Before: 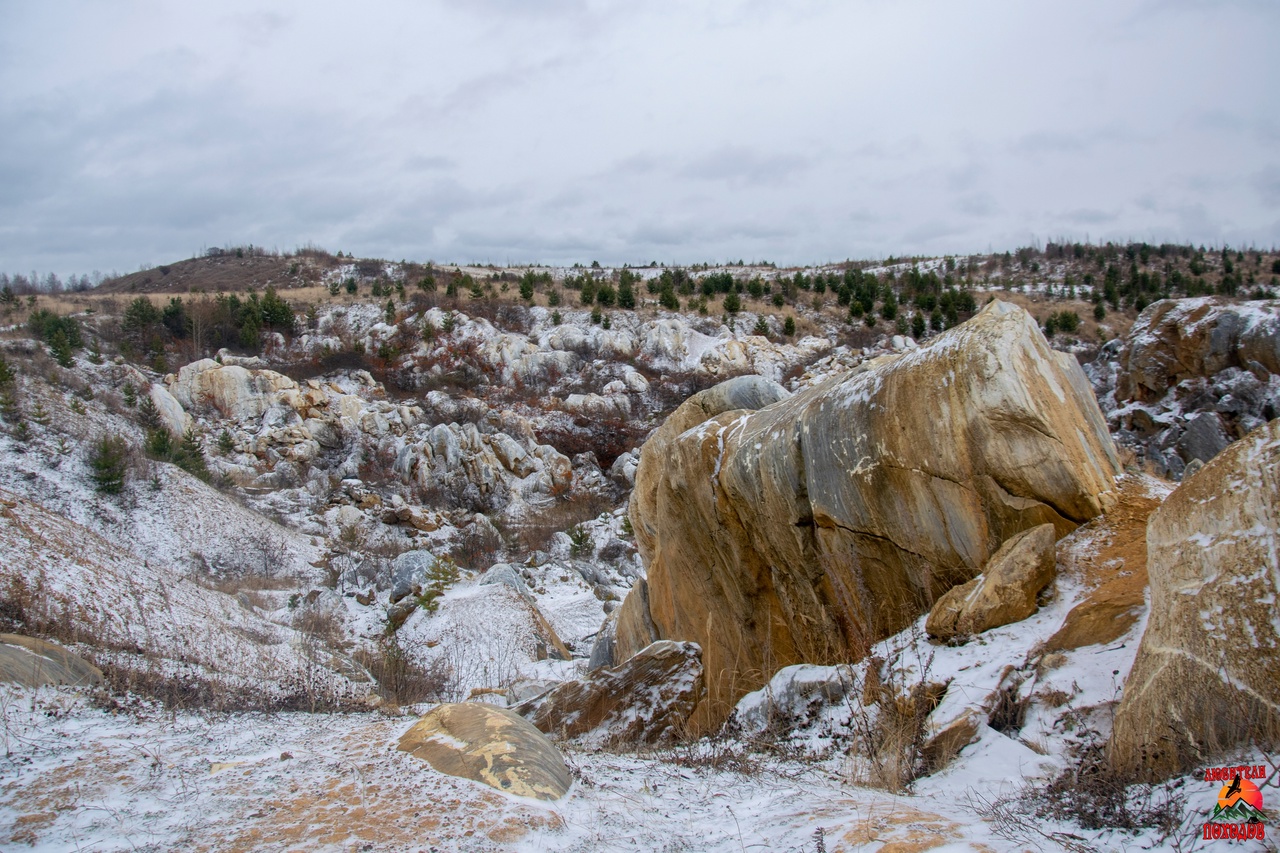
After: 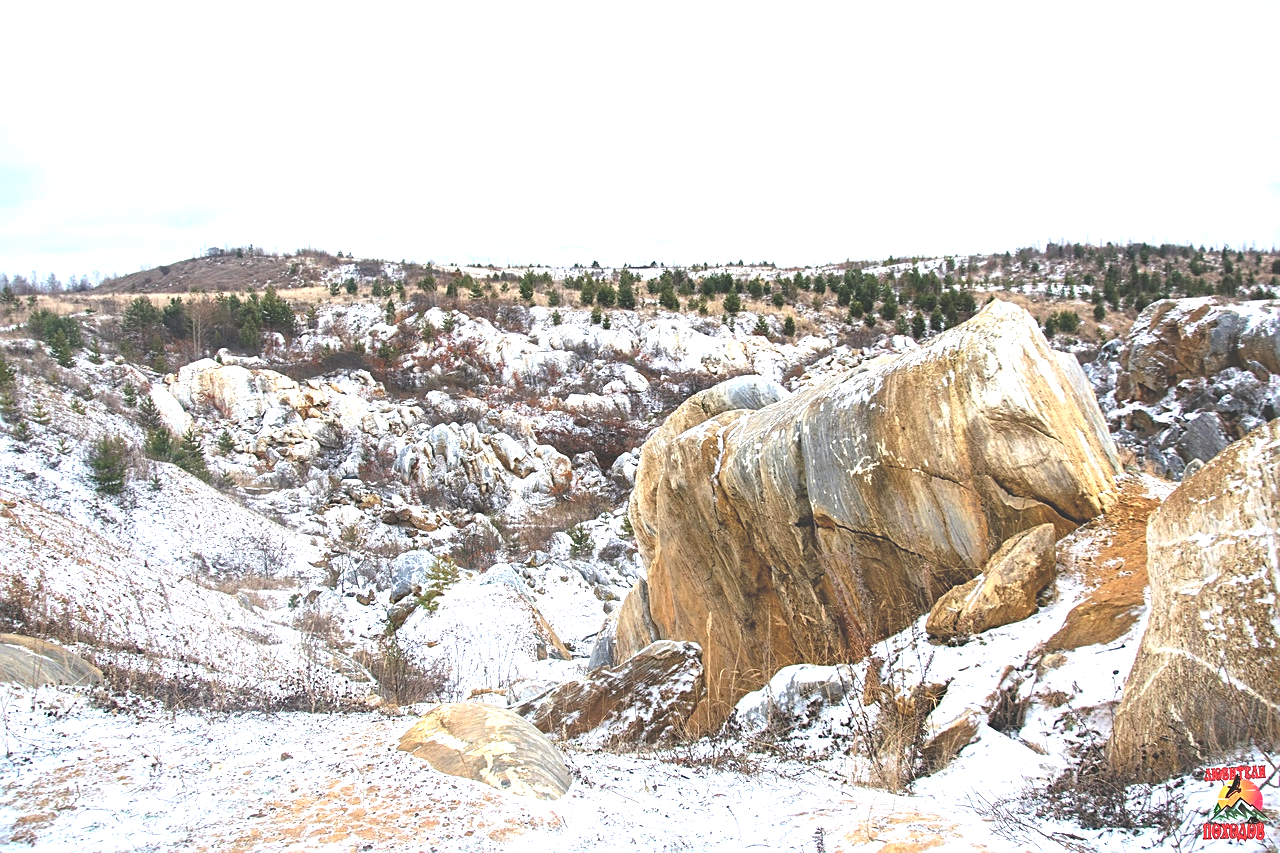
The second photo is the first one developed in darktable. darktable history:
exposure: black level correction -0.023, exposure 1.397 EV, compensate highlight preservation false
contrast equalizer: octaves 7, y [[0.6 ×6], [0.55 ×6], [0 ×6], [0 ×6], [0 ×6]], mix 0.3
sharpen: on, module defaults
